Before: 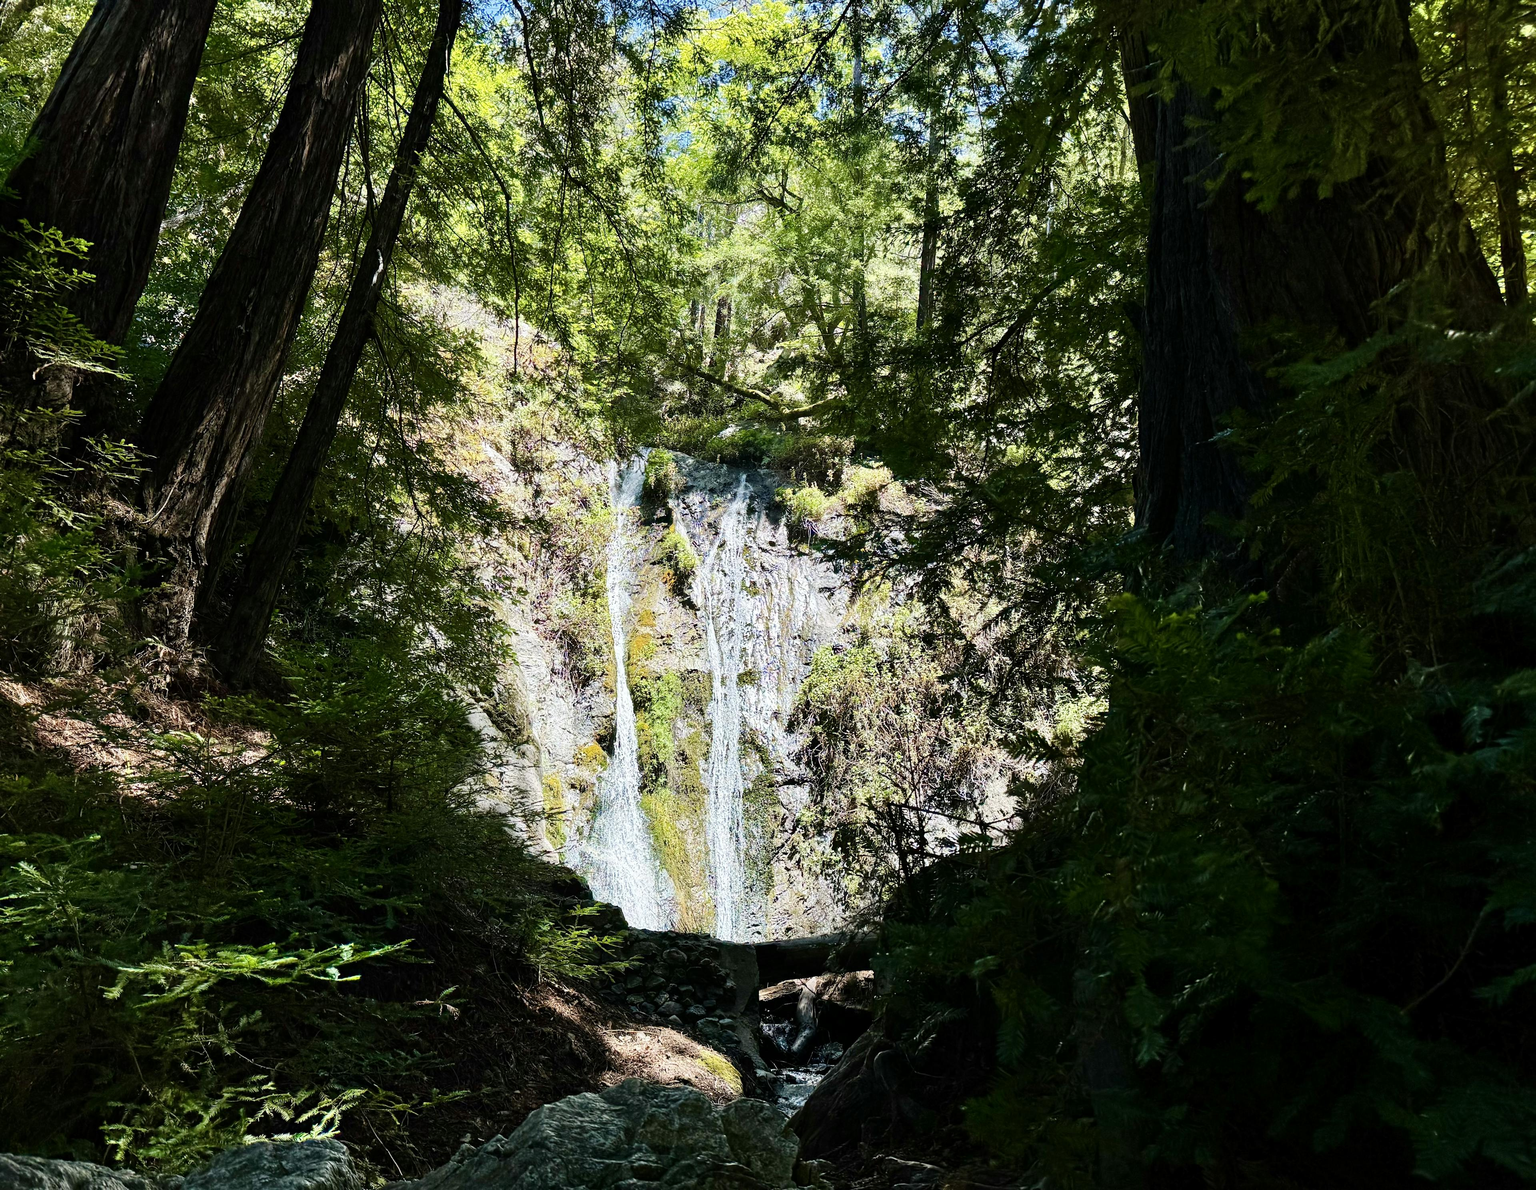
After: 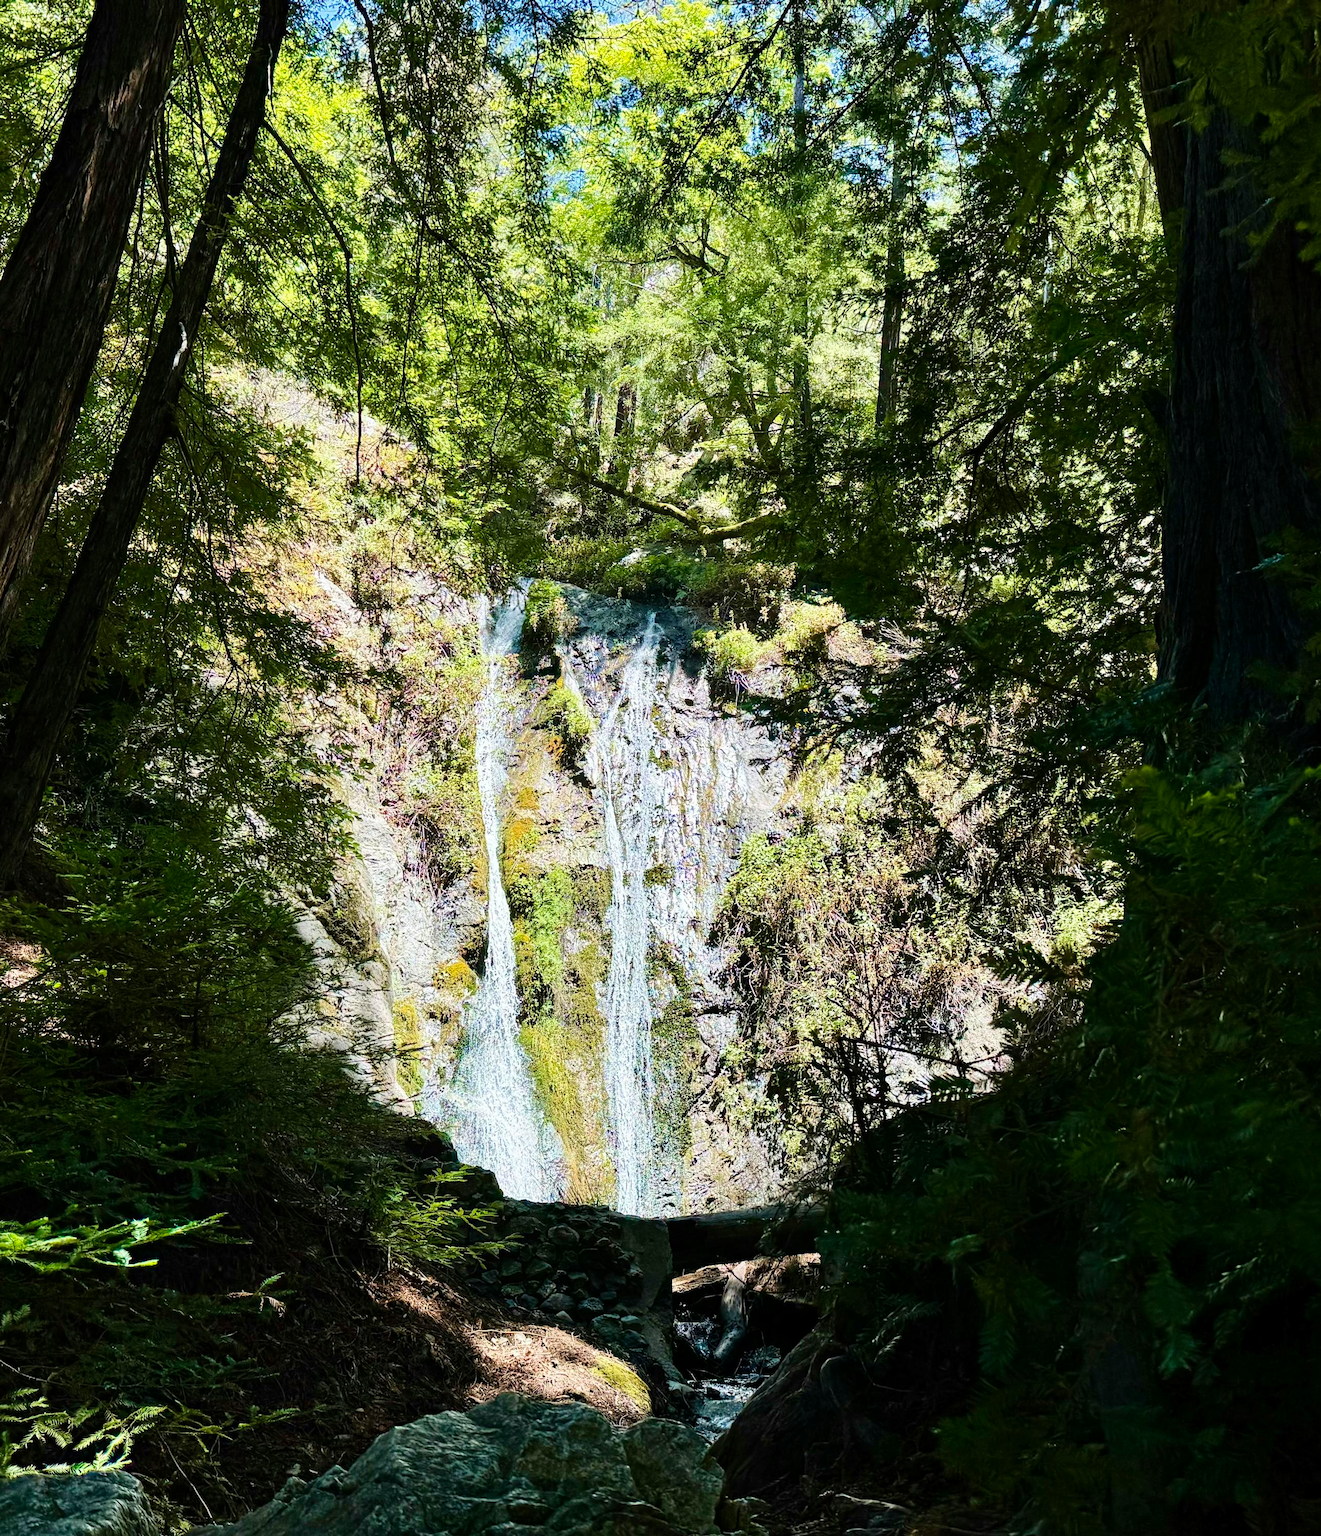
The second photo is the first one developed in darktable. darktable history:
velvia: on, module defaults
crop and rotate: left 15.546%, right 17.787%
